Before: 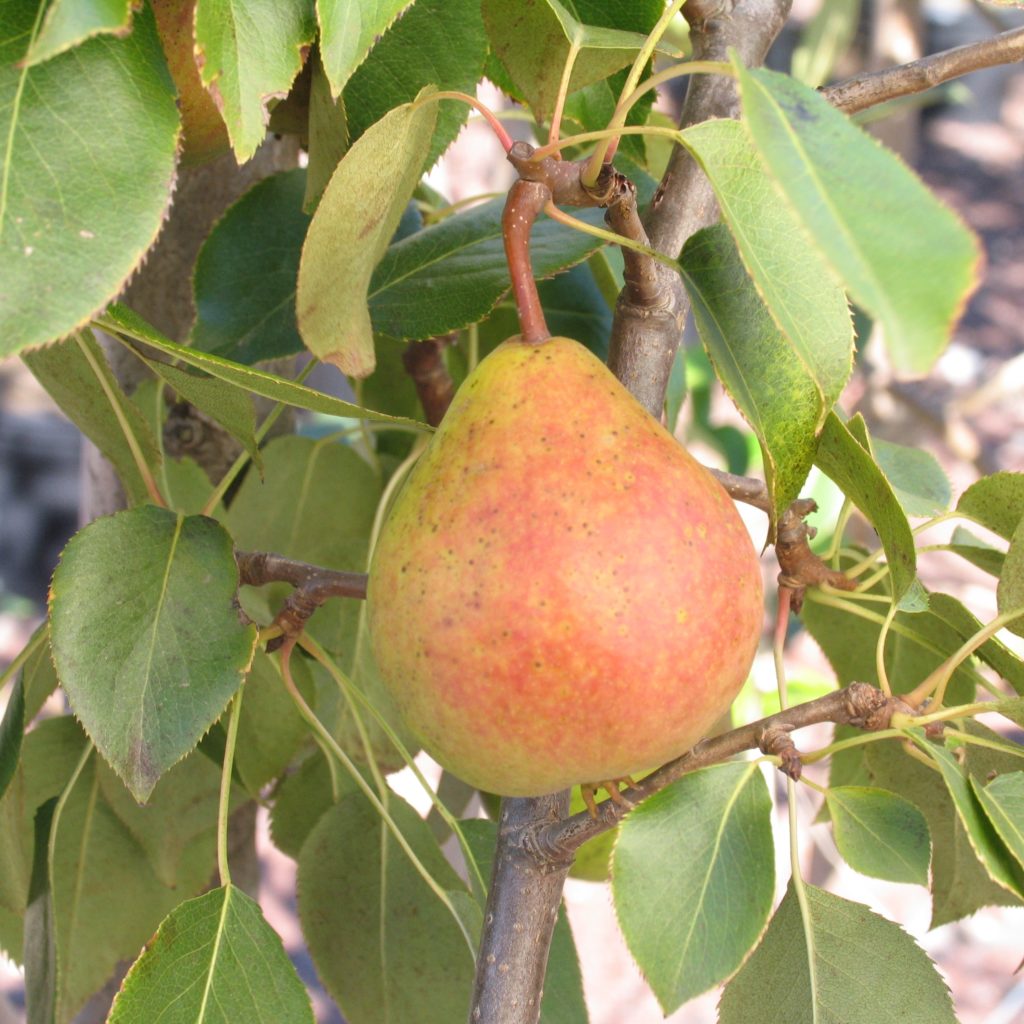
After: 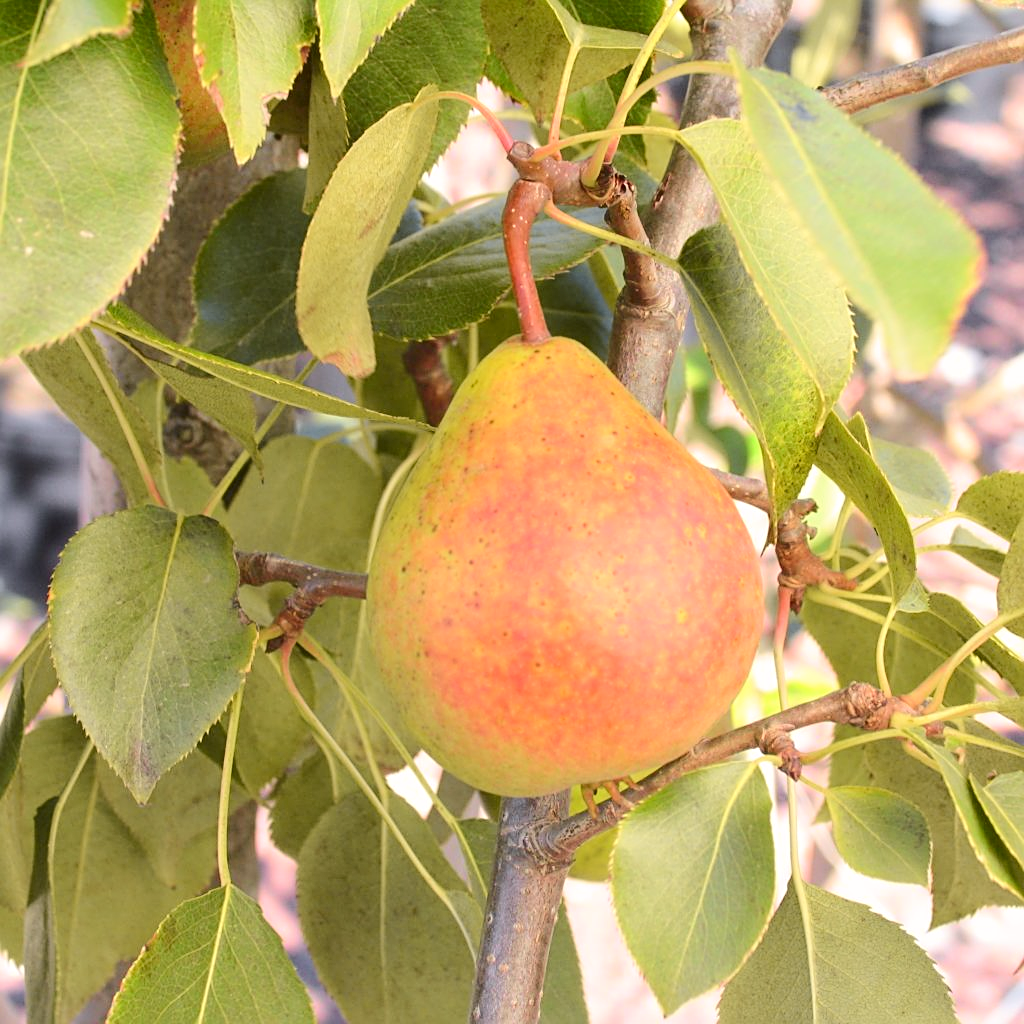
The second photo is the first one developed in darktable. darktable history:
tone curve: curves: ch0 [(0, 0) (0.239, 0.248) (0.508, 0.606) (0.828, 0.878) (1, 1)]; ch1 [(0, 0) (0.401, 0.42) (0.442, 0.47) (0.492, 0.498) (0.511, 0.516) (0.555, 0.586) (0.681, 0.739) (1, 1)]; ch2 [(0, 0) (0.411, 0.433) (0.5, 0.504) (0.545, 0.574) (1, 1)], color space Lab, independent channels, preserve colors none
sharpen: on, module defaults
